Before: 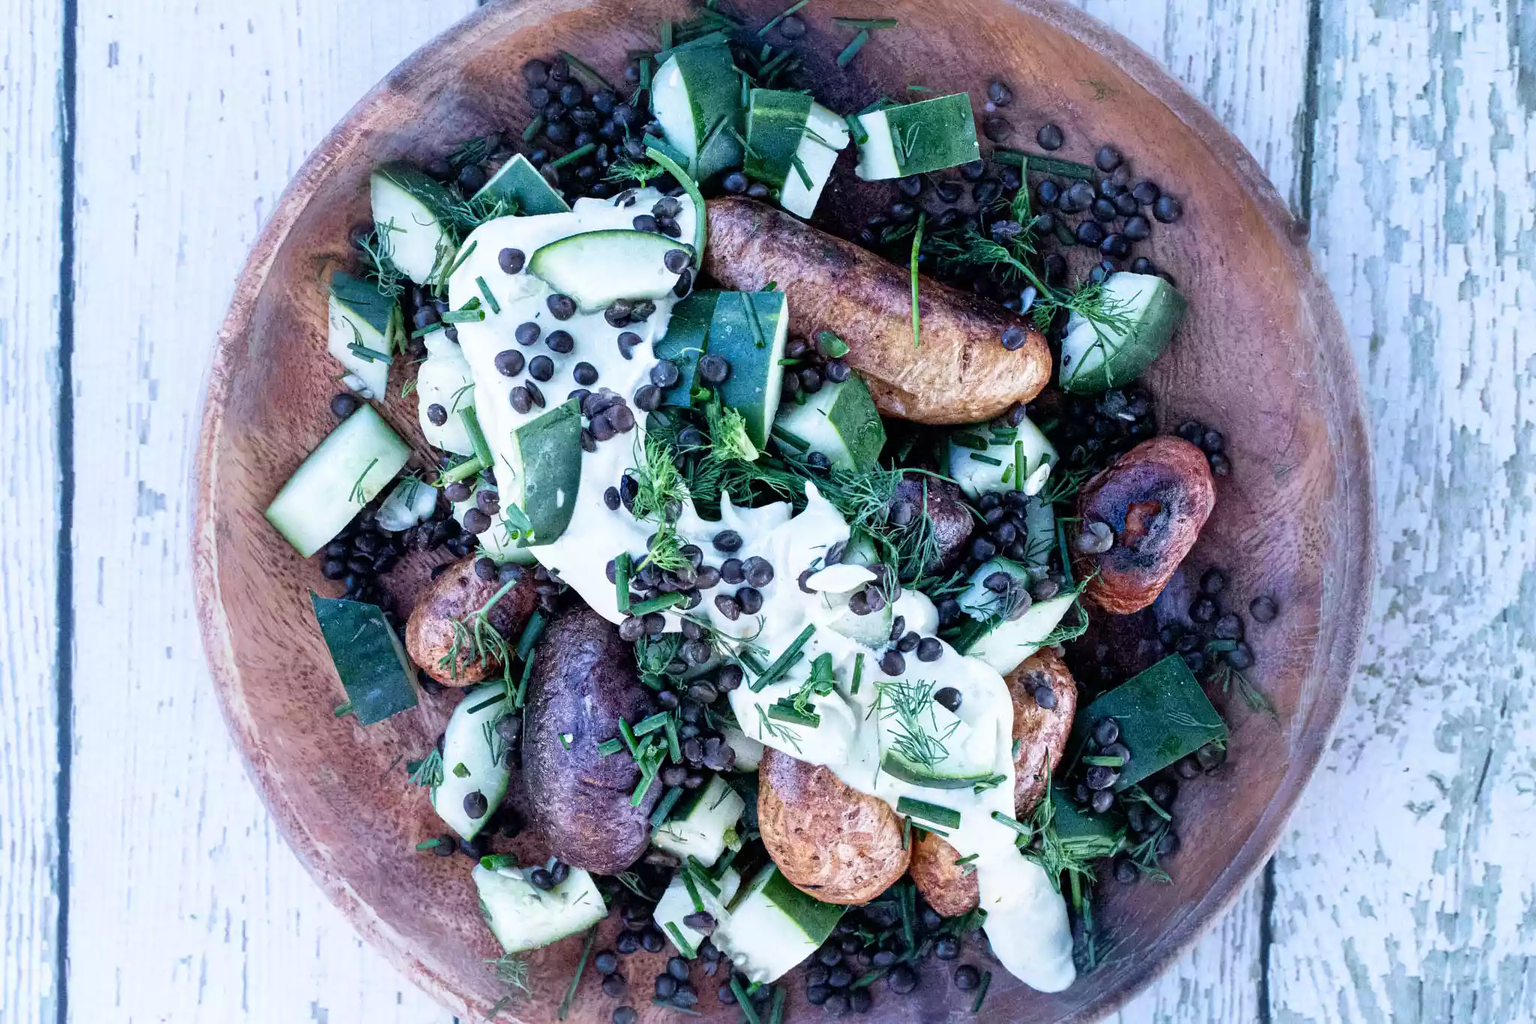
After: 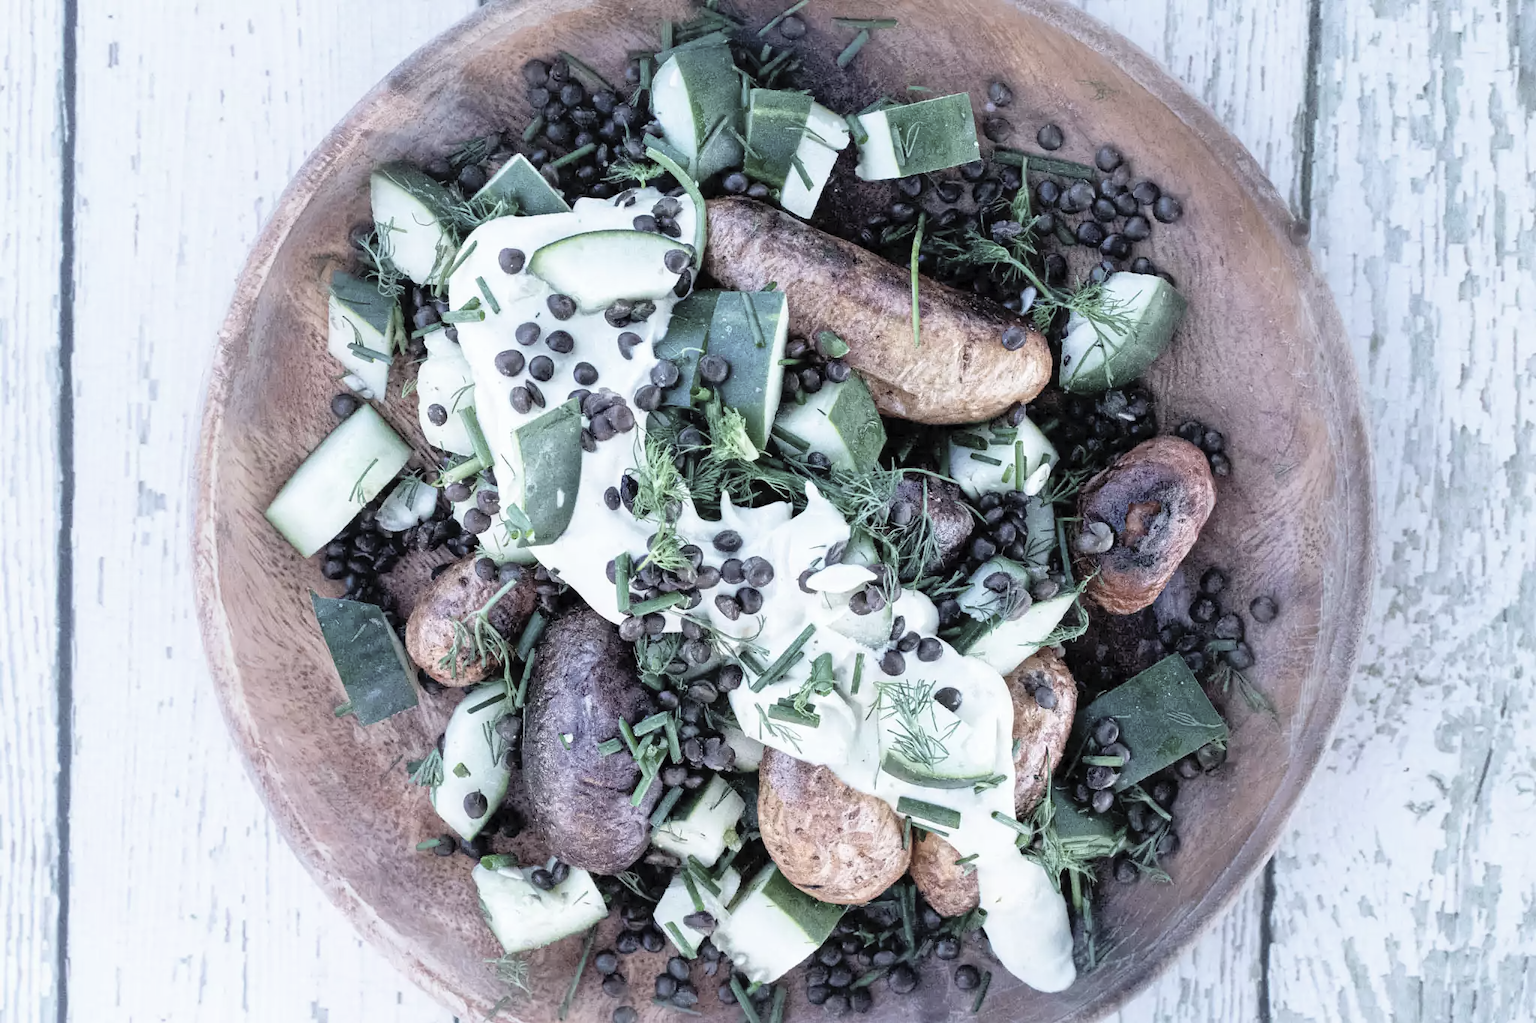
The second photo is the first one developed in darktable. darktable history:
contrast brightness saturation: brightness 0.19, saturation -0.505
